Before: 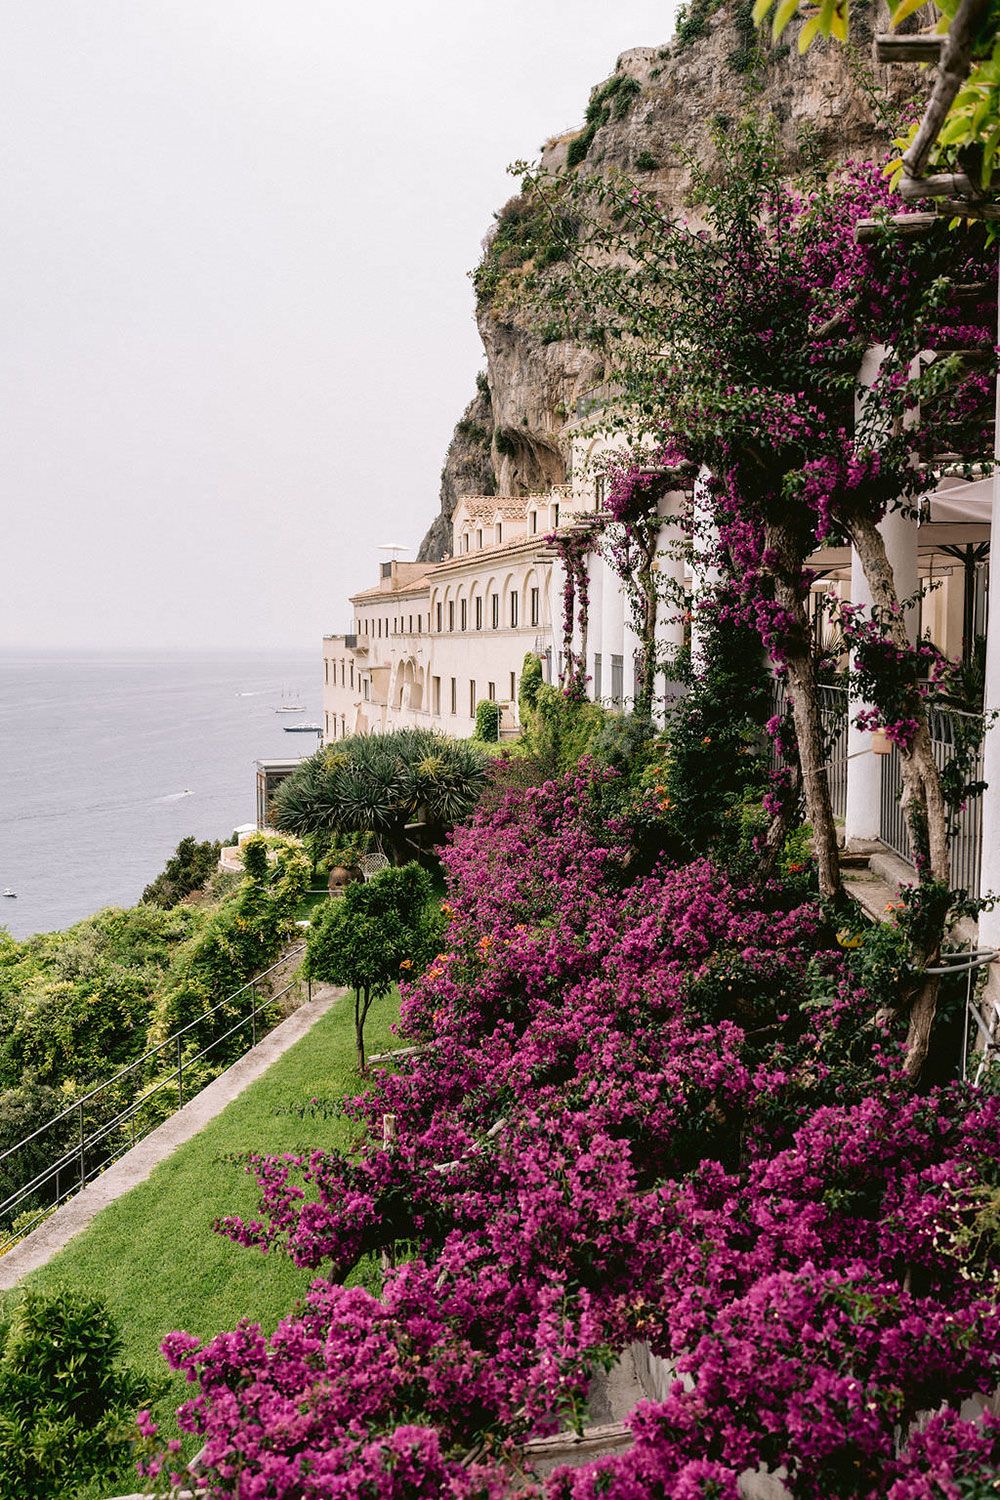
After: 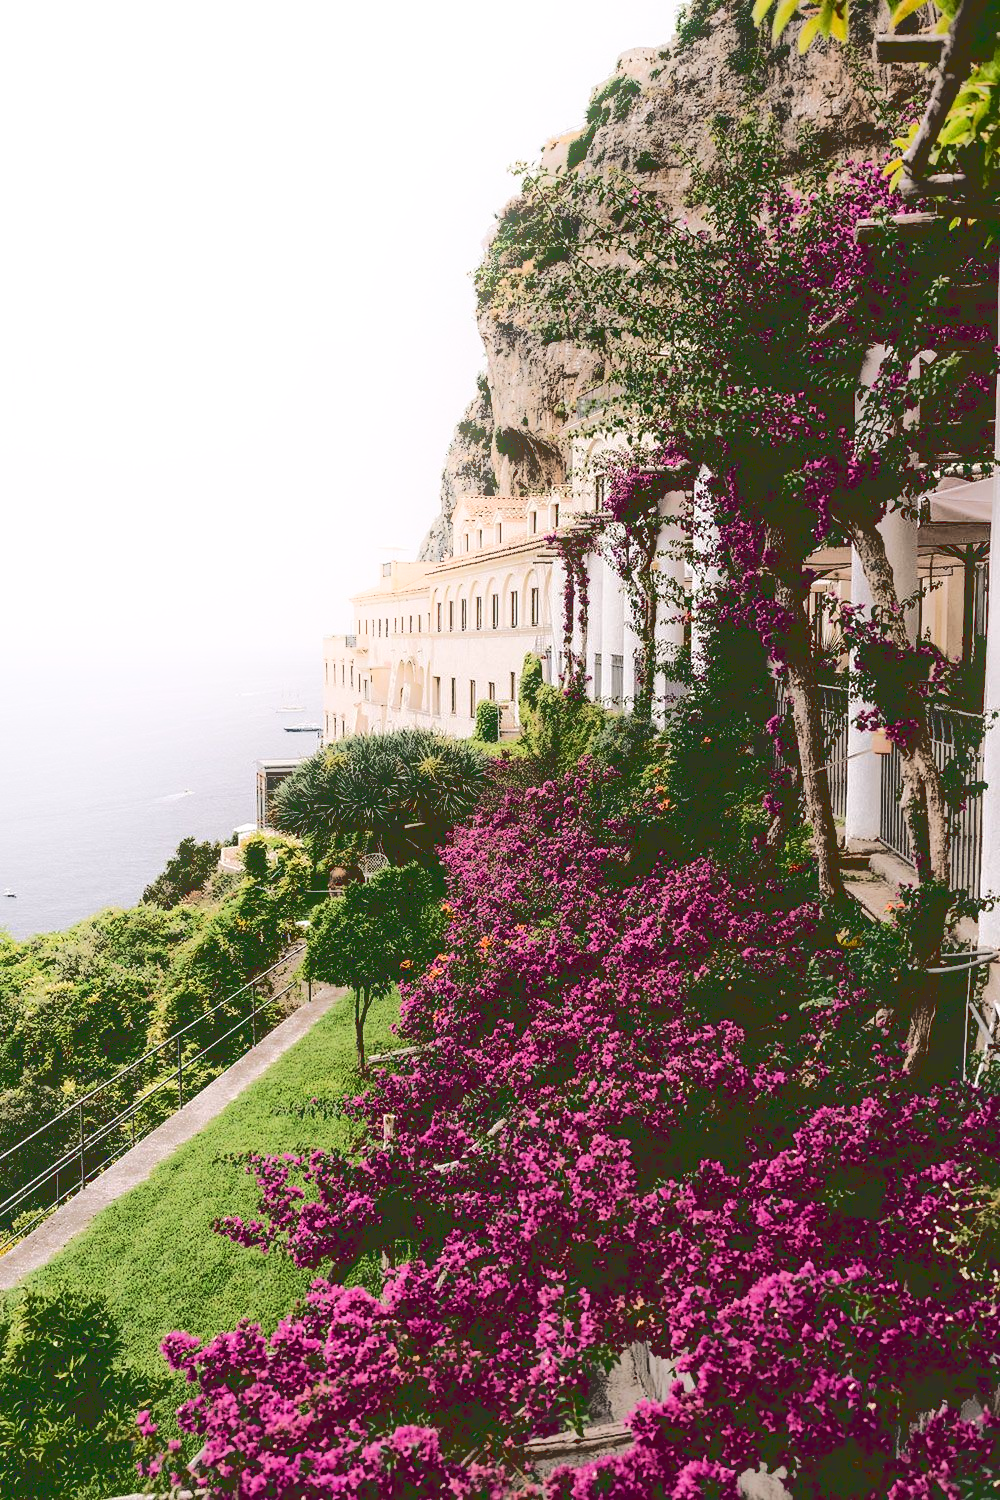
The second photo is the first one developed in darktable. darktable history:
shadows and highlights: shadows -21.3, highlights 100, soften with gaussian
base curve: curves: ch0 [(0.065, 0.026) (0.236, 0.358) (0.53, 0.546) (0.777, 0.841) (0.924, 0.992)], preserve colors average RGB
